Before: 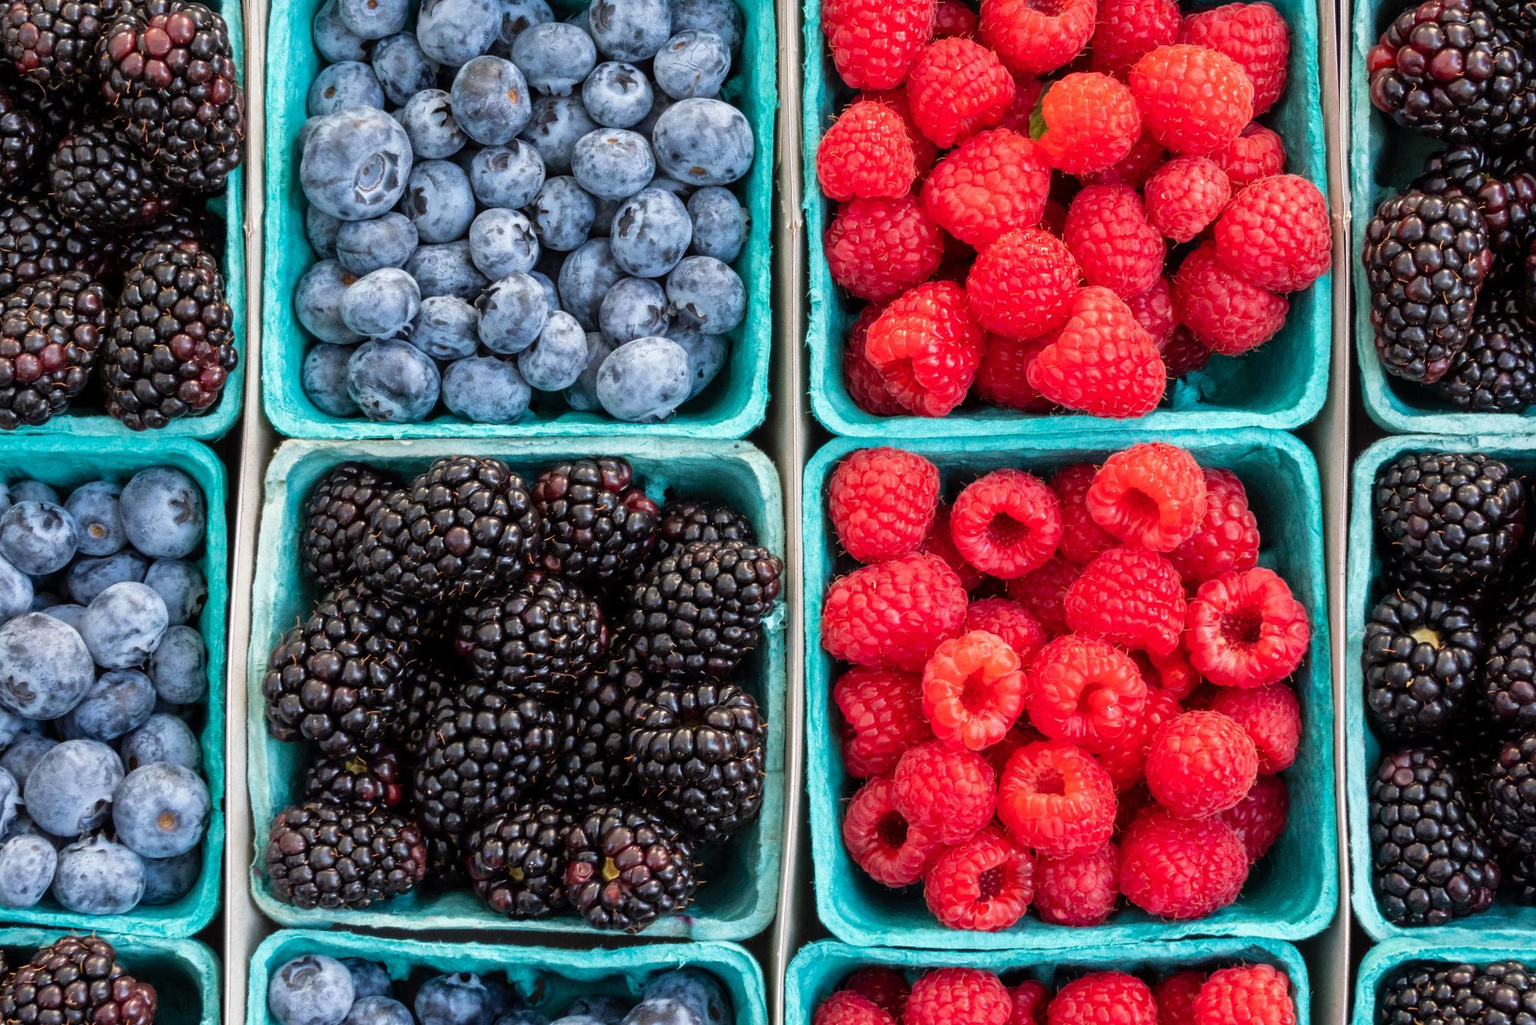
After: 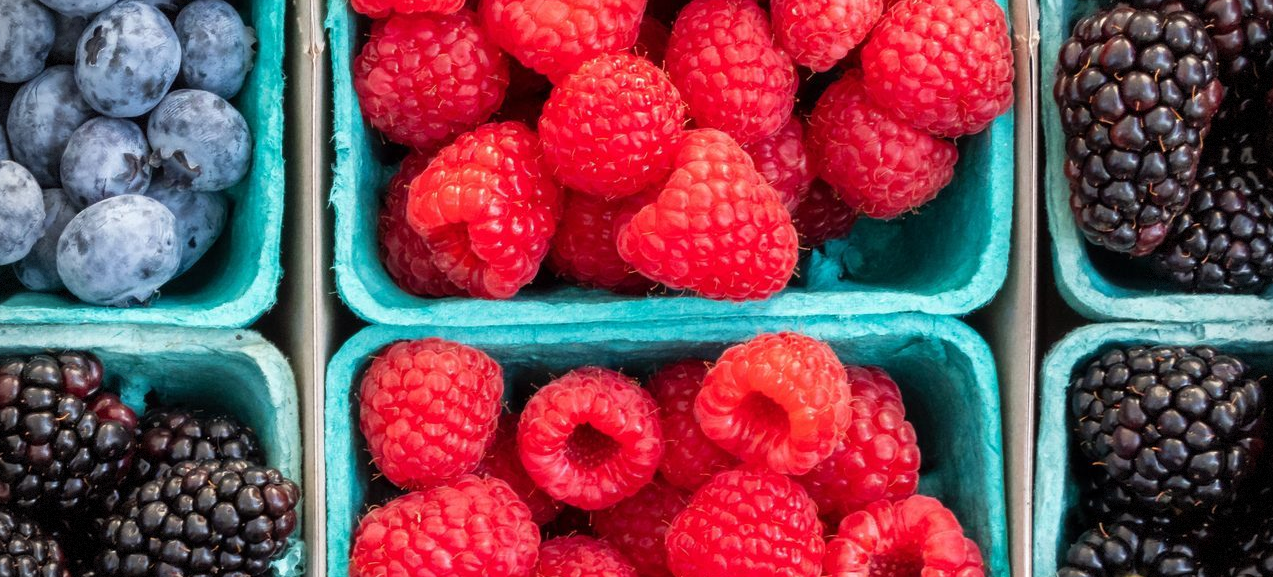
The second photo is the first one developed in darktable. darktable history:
crop: left 36.005%, top 18.293%, right 0.31%, bottom 38.444%
vignetting: dithering 8-bit output, unbound false
